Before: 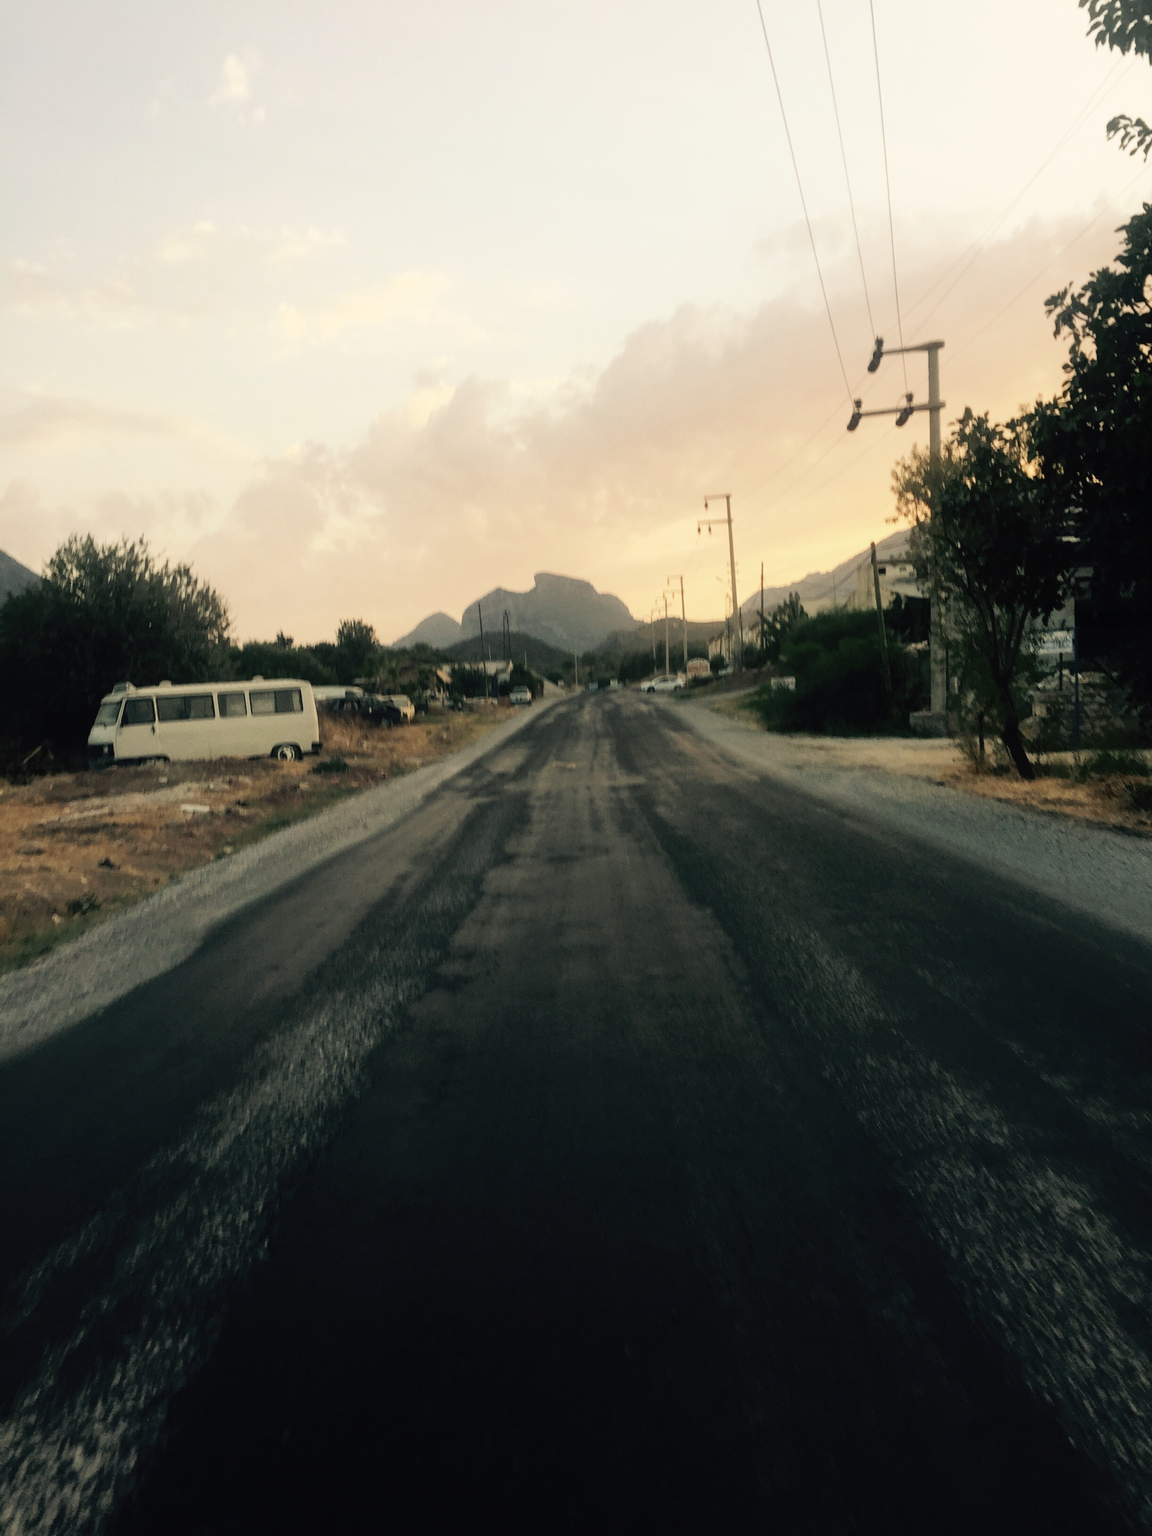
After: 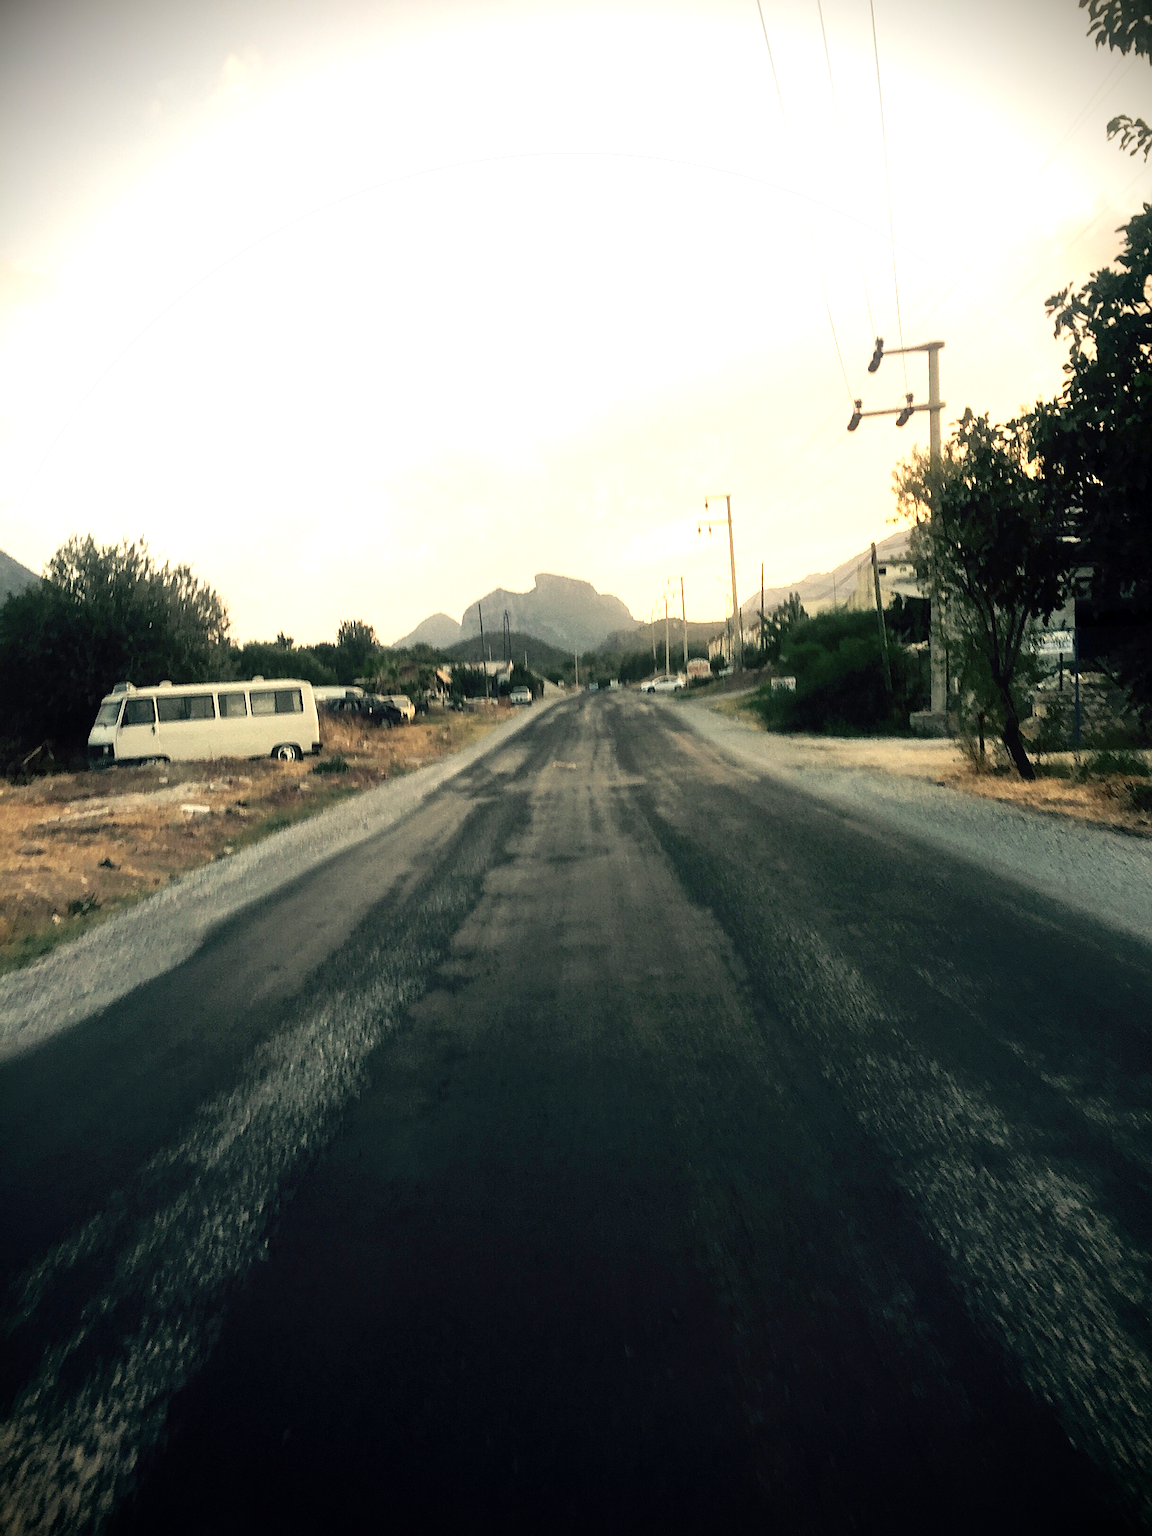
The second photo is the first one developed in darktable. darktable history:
sharpen: on, module defaults
color balance rgb: global offset › luminance -0.361%, perceptual saturation grading › global saturation 0.369%, global vibrance 2.815%
exposure: black level correction 0, exposure 1.001 EV, compensate highlight preservation false
vignetting: brightness -0.984, saturation 0.497, unbound false
